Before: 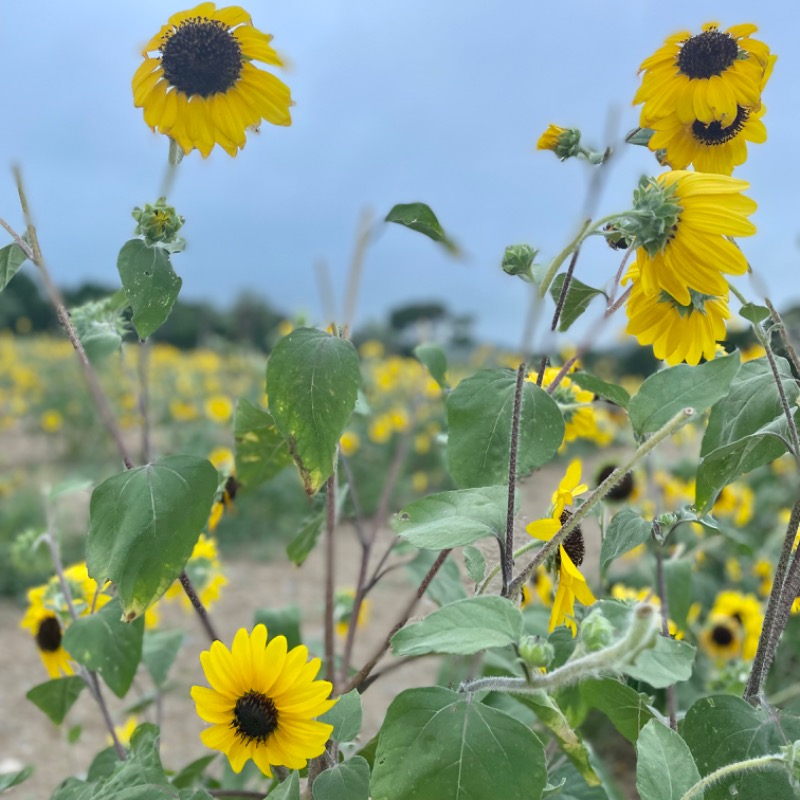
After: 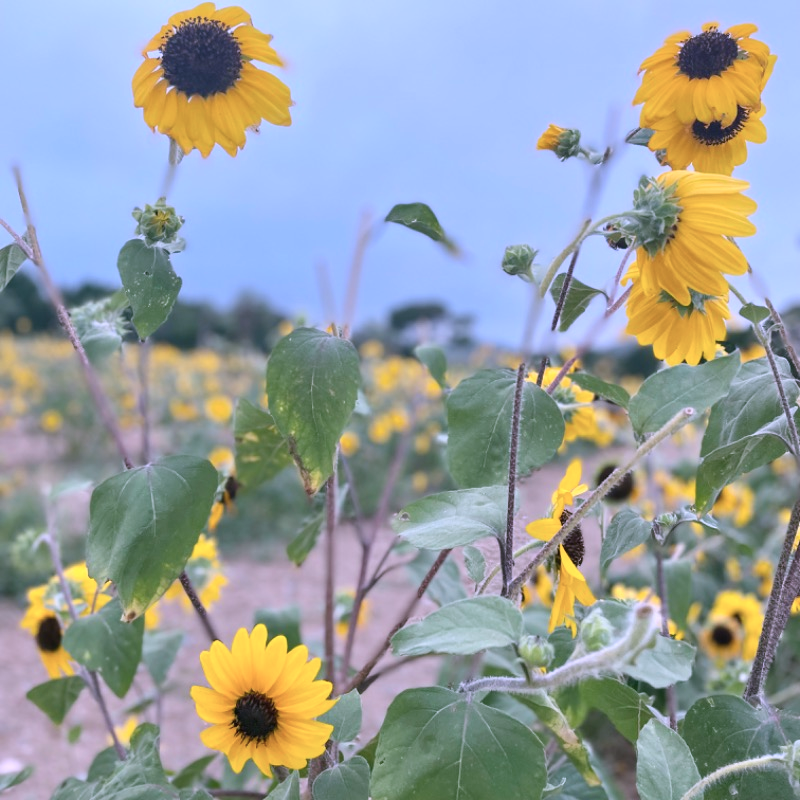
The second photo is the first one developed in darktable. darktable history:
color correction: highlights a* 15.18, highlights b* -25.52
contrast brightness saturation: contrast 0.099, brightness 0.037, saturation 0.088
